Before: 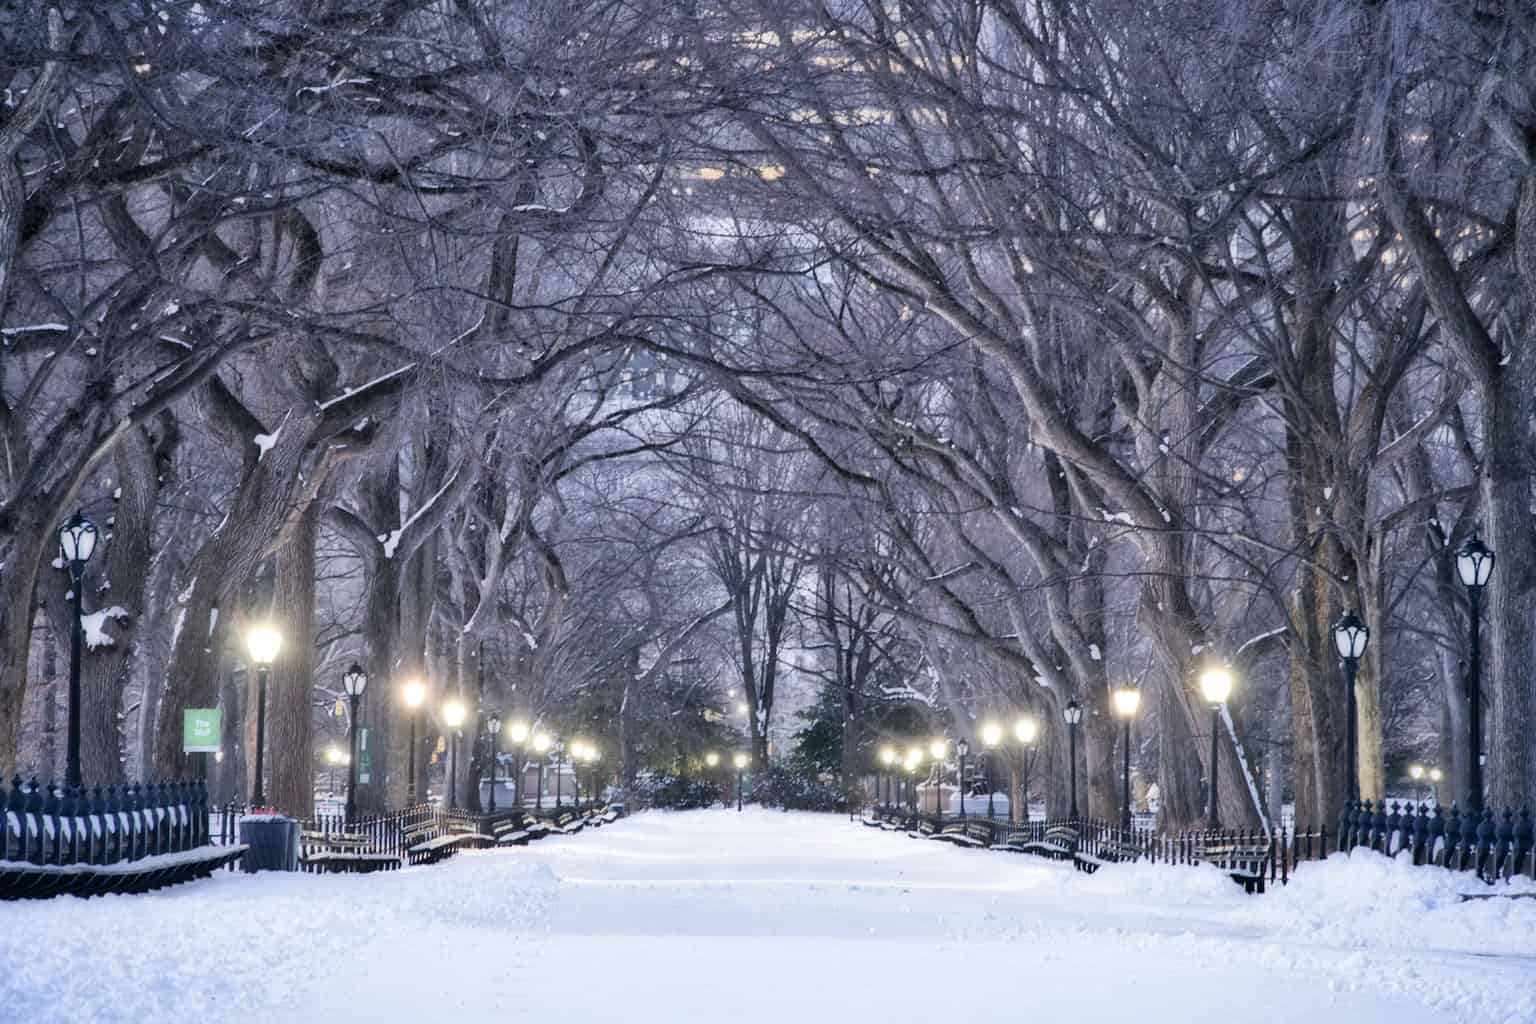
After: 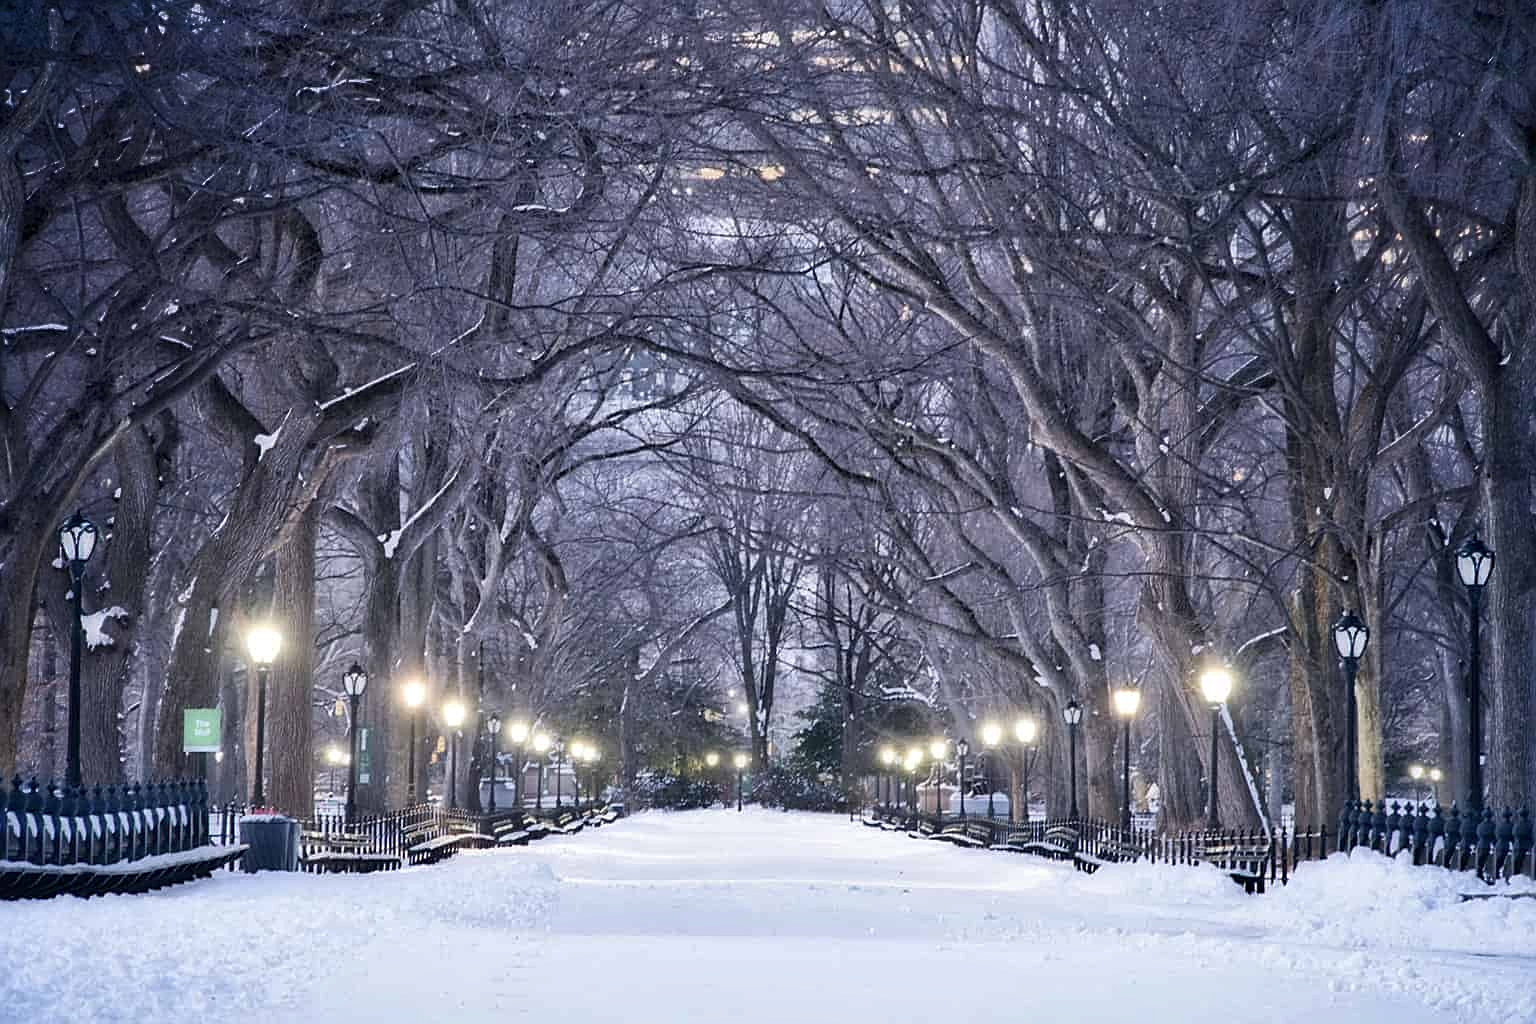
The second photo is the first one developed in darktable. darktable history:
sharpen: on, module defaults
shadows and highlights: shadows -88.16, highlights -35.76, soften with gaussian
